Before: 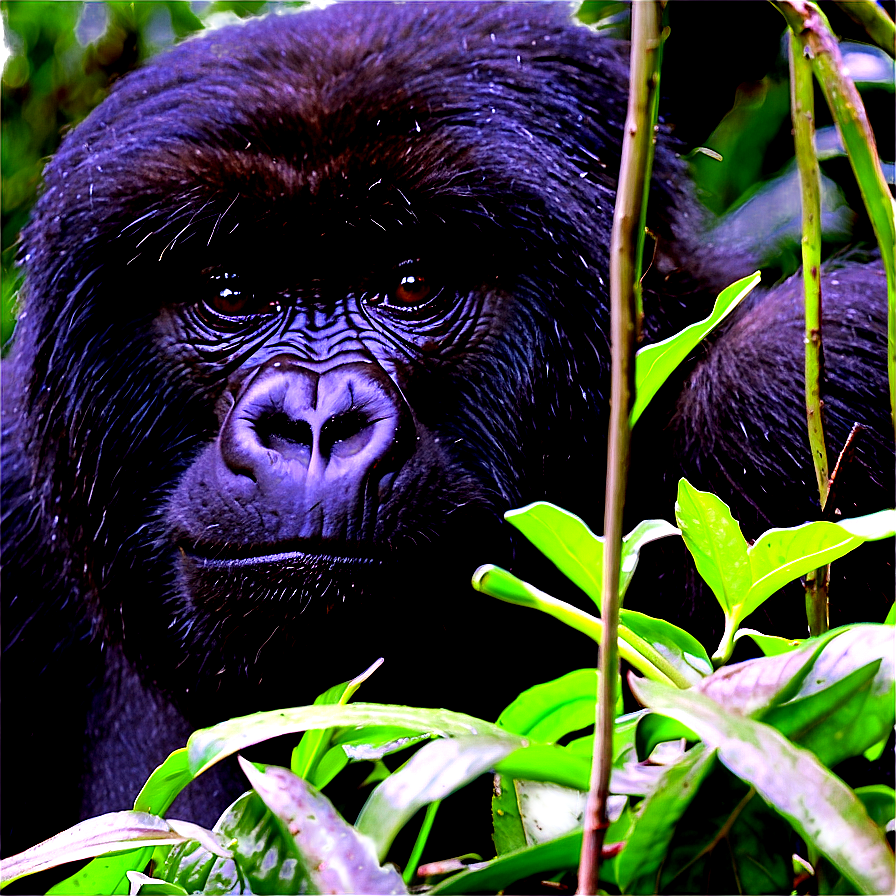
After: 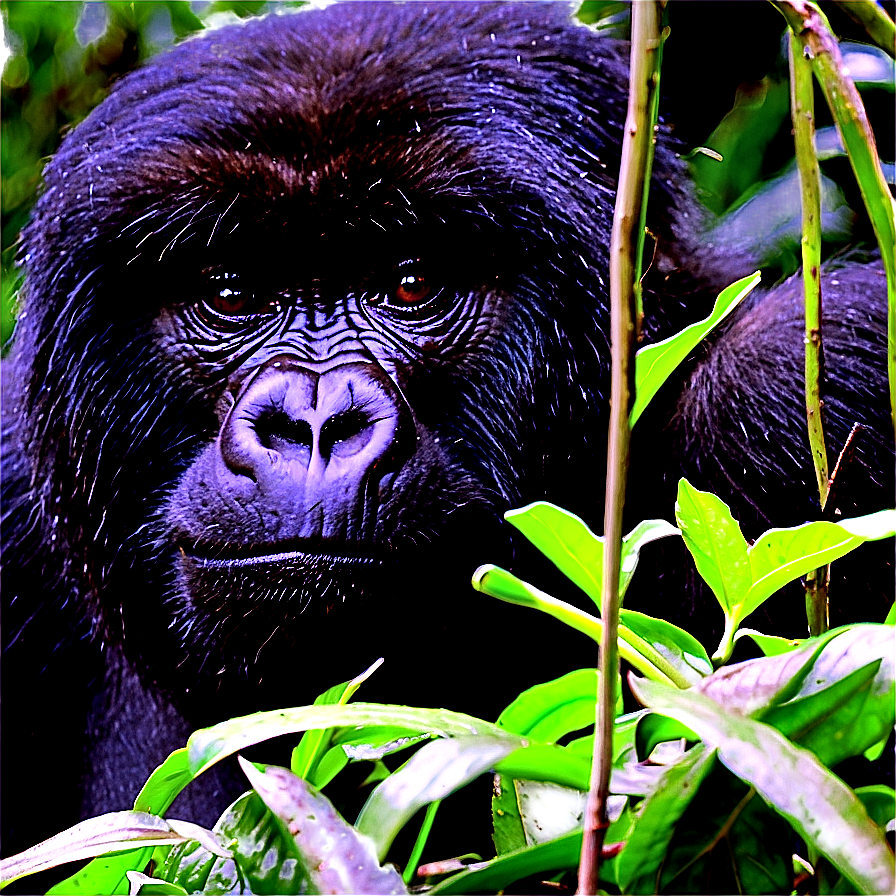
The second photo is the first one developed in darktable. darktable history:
sharpen: on, module defaults
shadows and highlights: radius 107.91, shadows 44.61, highlights -66.32, low approximation 0.01, soften with gaussian
